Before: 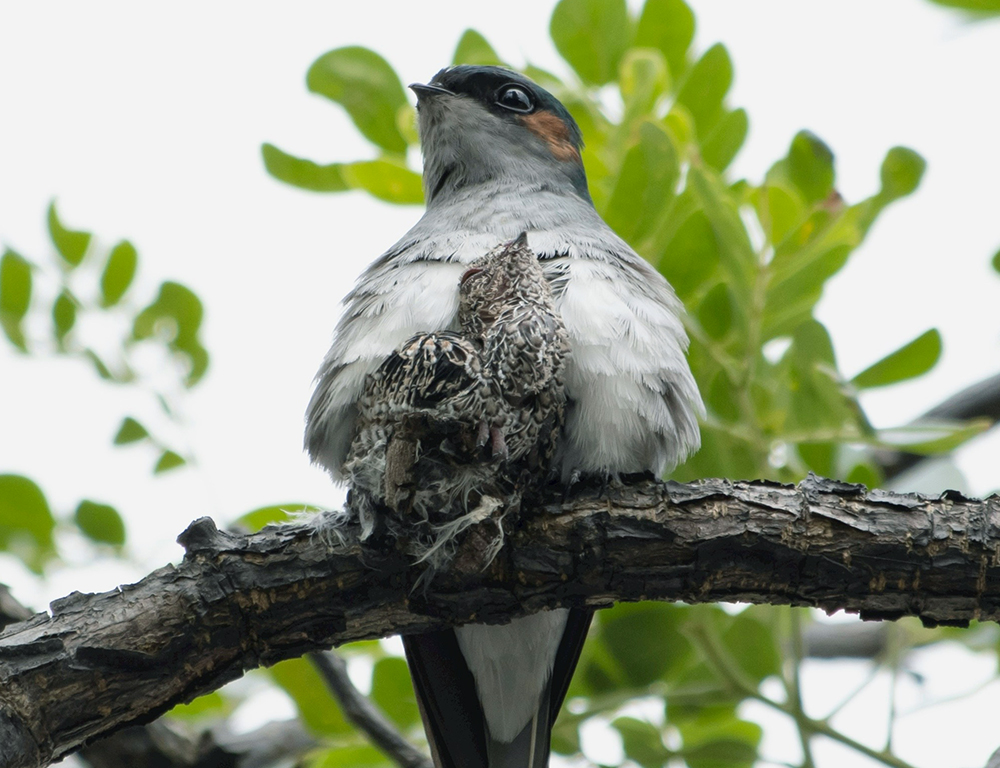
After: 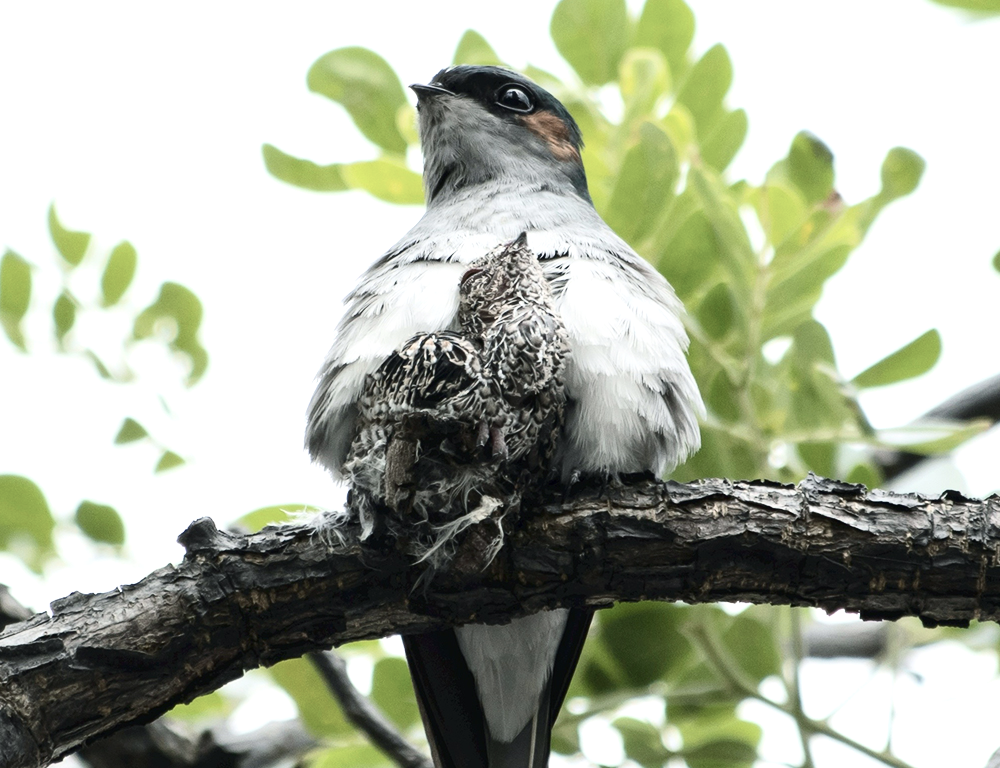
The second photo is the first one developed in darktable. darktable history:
exposure: black level correction 0, exposure 0.5 EV, compensate exposure bias true, compensate highlight preservation false
contrast brightness saturation: contrast 0.25, saturation -0.31
